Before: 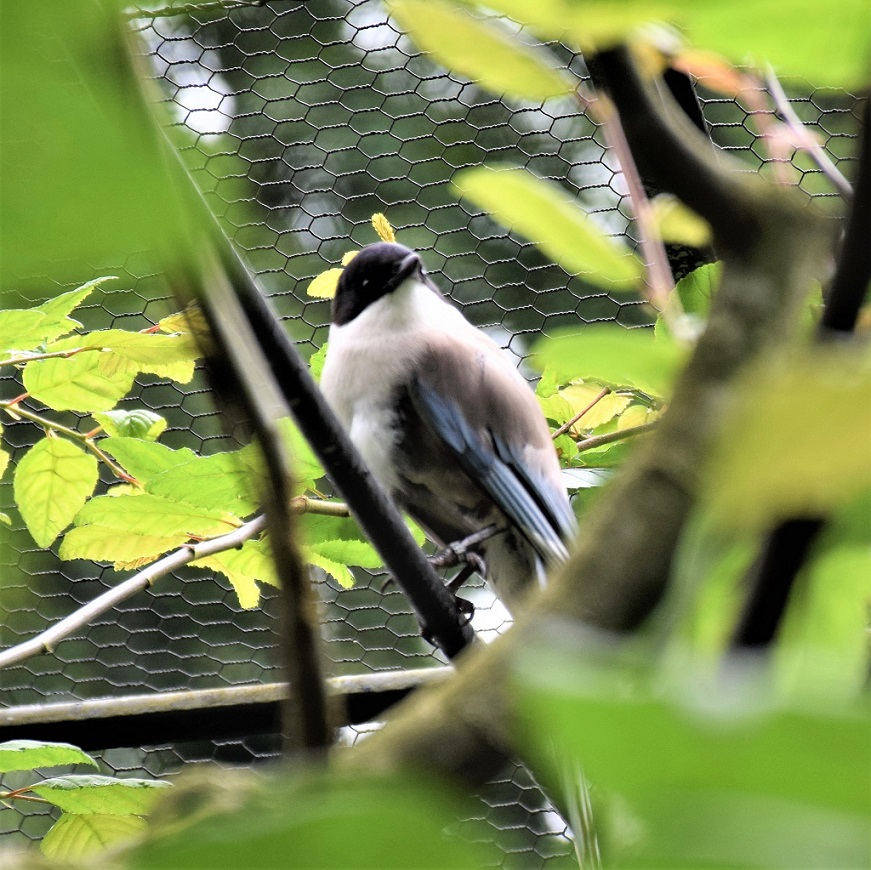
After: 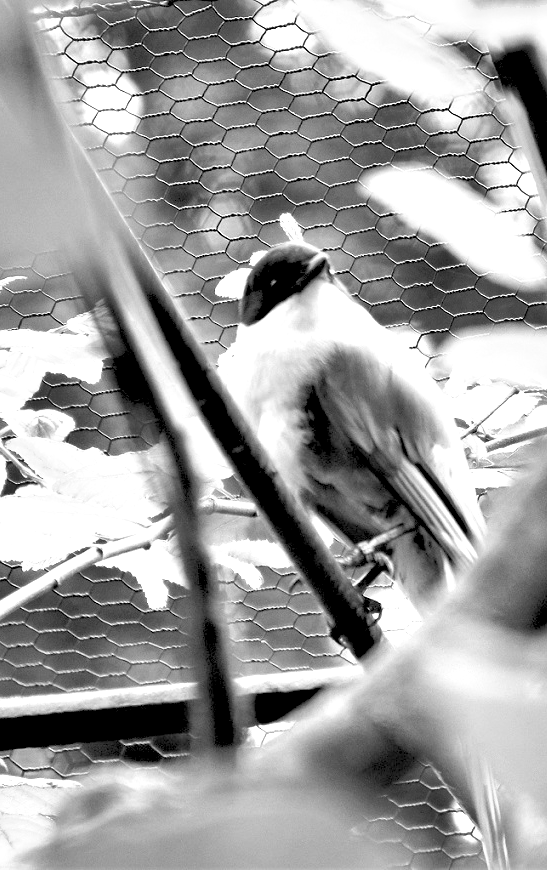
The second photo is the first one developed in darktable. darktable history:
color balance rgb: linear chroma grading › global chroma 15%, perceptual saturation grading › global saturation 30%
graduated density: density 0.38 EV, hardness 21%, rotation -6.11°, saturation 32%
monochrome: on, module defaults
crop: left 10.644%, right 26.528%
rgb levels: preserve colors sum RGB, levels [[0.038, 0.433, 0.934], [0, 0.5, 1], [0, 0.5, 1]]
exposure: black level correction 0, exposure 1.3 EV, compensate exposure bias true, compensate highlight preservation false
shadows and highlights: shadows 5, soften with gaussian
white balance: red 1.188, blue 1.11
